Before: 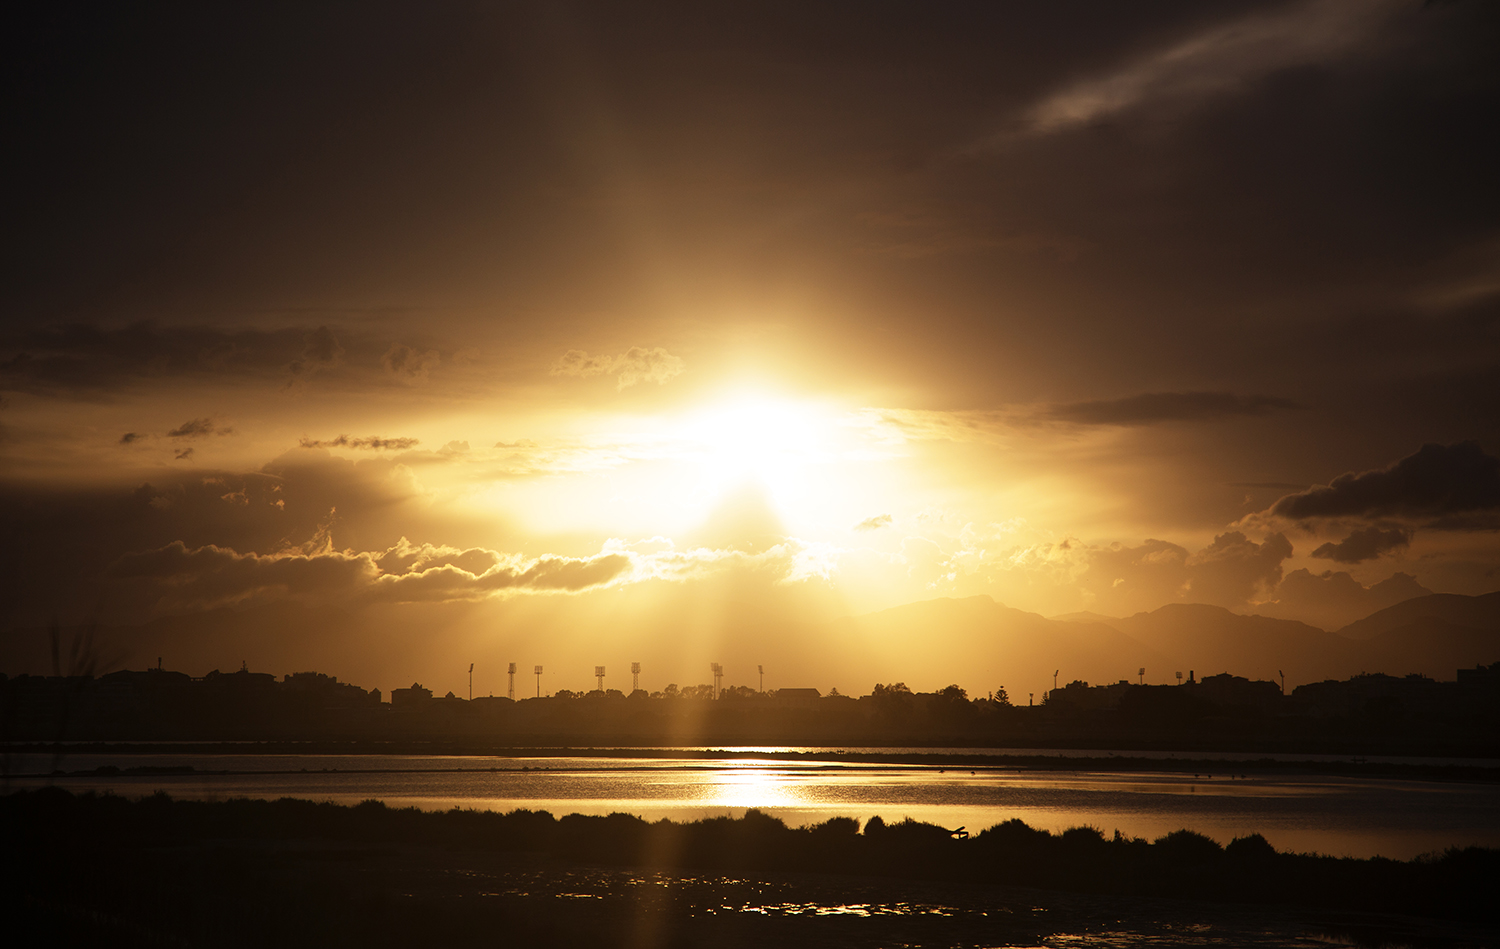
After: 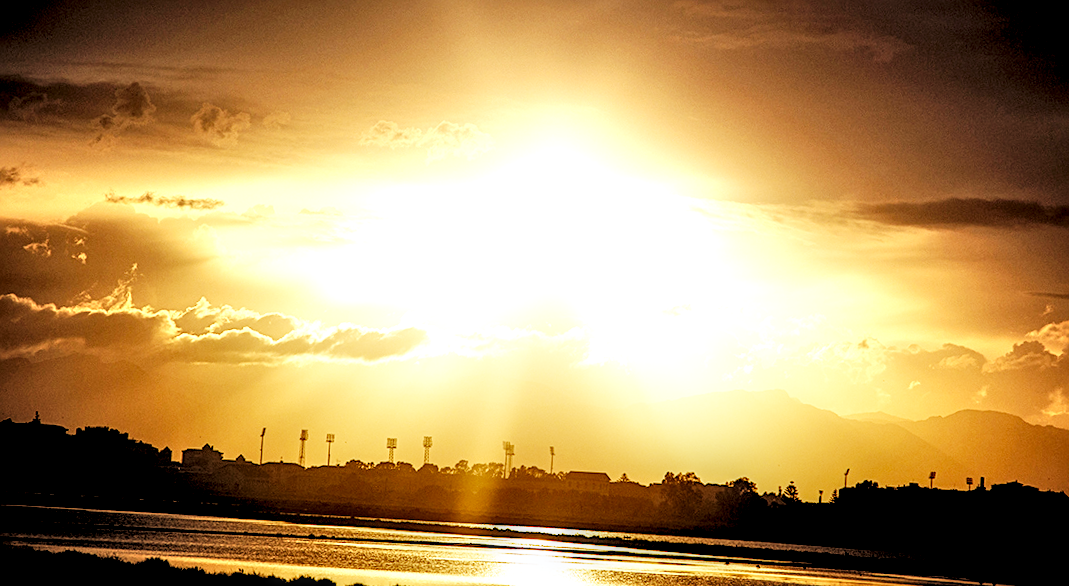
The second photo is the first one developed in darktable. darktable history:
base curve: curves: ch0 [(0, 0) (0.007, 0.004) (0.027, 0.03) (0.046, 0.07) (0.207, 0.54) (0.442, 0.872) (0.673, 0.972) (1, 1)], preserve colors none
rgb levels: preserve colors sum RGB, levels [[0.038, 0.433, 0.934], [0, 0.5, 1], [0, 0.5, 1]]
exposure: exposure -0.293 EV, compensate highlight preservation false
sharpen: radius 2.167, amount 0.381, threshold 0
local contrast: highlights 19%, detail 186%
crop and rotate: angle -3.37°, left 9.79%, top 20.73%, right 12.42%, bottom 11.82%
white balance: red 0.974, blue 1.044
